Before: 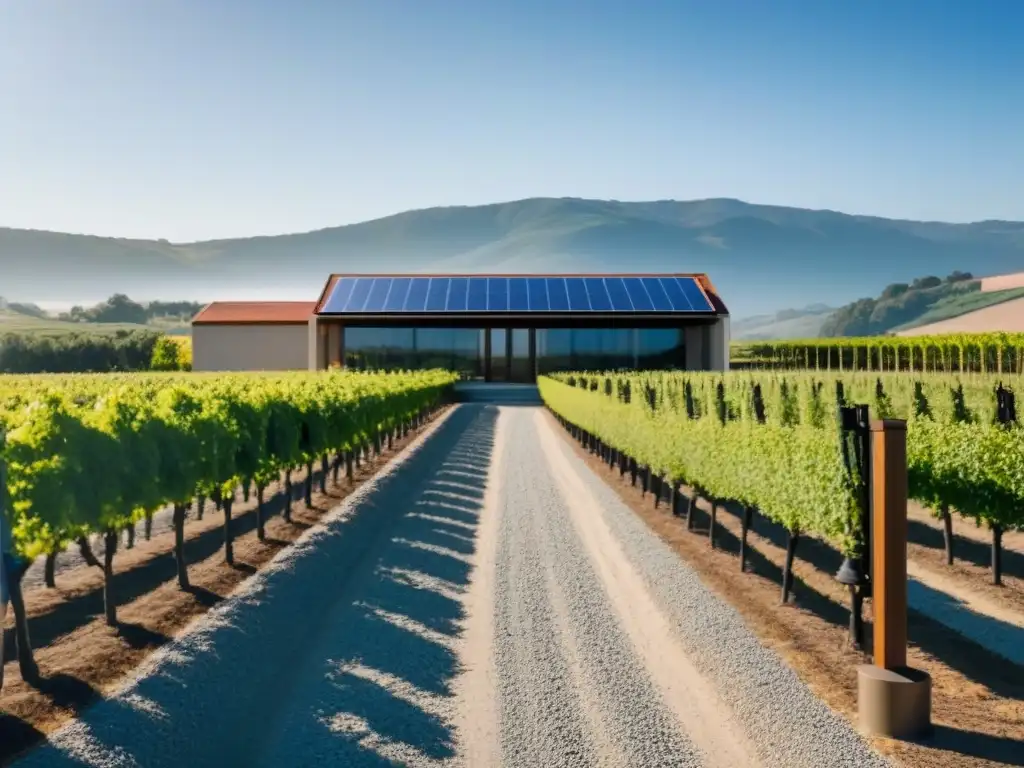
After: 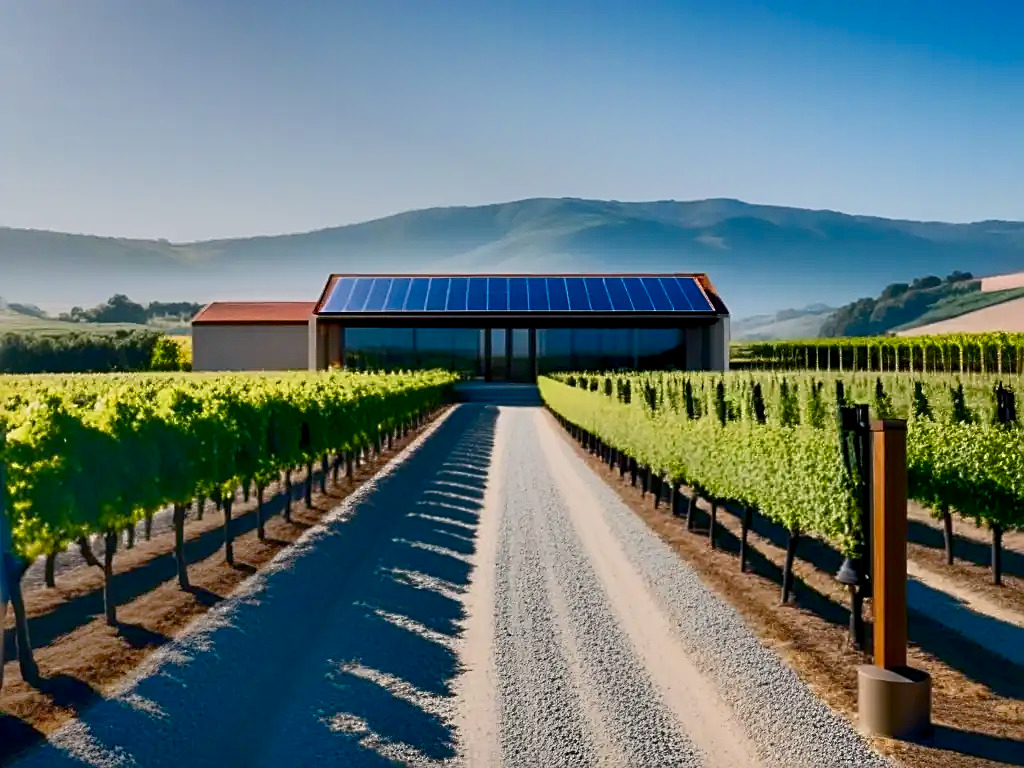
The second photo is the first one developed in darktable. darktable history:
color balance rgb: power › chroma 1.024%, power › hue 256.5°, global offset › luminance -0.395%, perceptual saturation grading › global saturation 20%, perceptual saturation grading › highlights -25.726%, perceptual saturation grading › shadows 25.241%
sharpen: on, module defaults
contrast brightness saturation: contrast 0.066, brightness -0.131, saturation 0.051
tone equalizer: -7 EV -0.652 EV, -6 EV 1 EV, -5 EV -0.463 EV, -4 EV 0.448 EV, -3 EV 0.444 EV, -2 EV 0.133 EV, -1 EV -0.171 EV, +0 EV -0.359 EV, smoothing diameter 24.83%, edges refinement/feathering 8.43, preserve details guided filter
